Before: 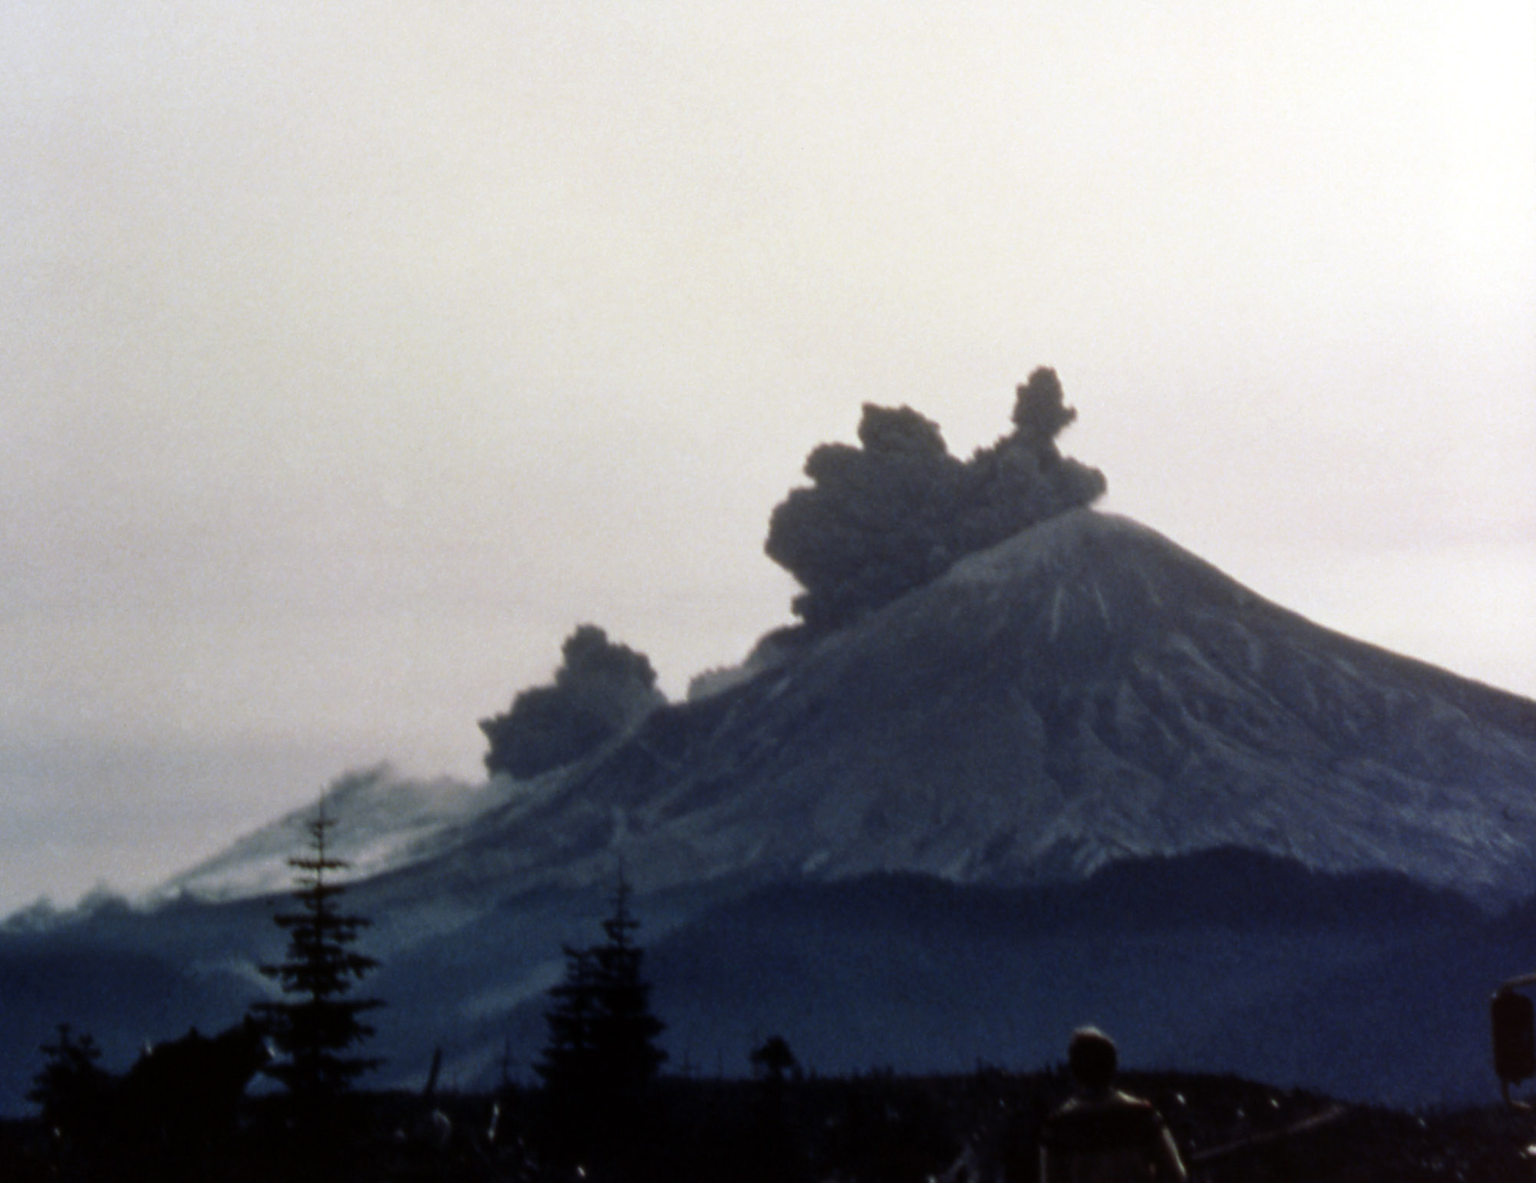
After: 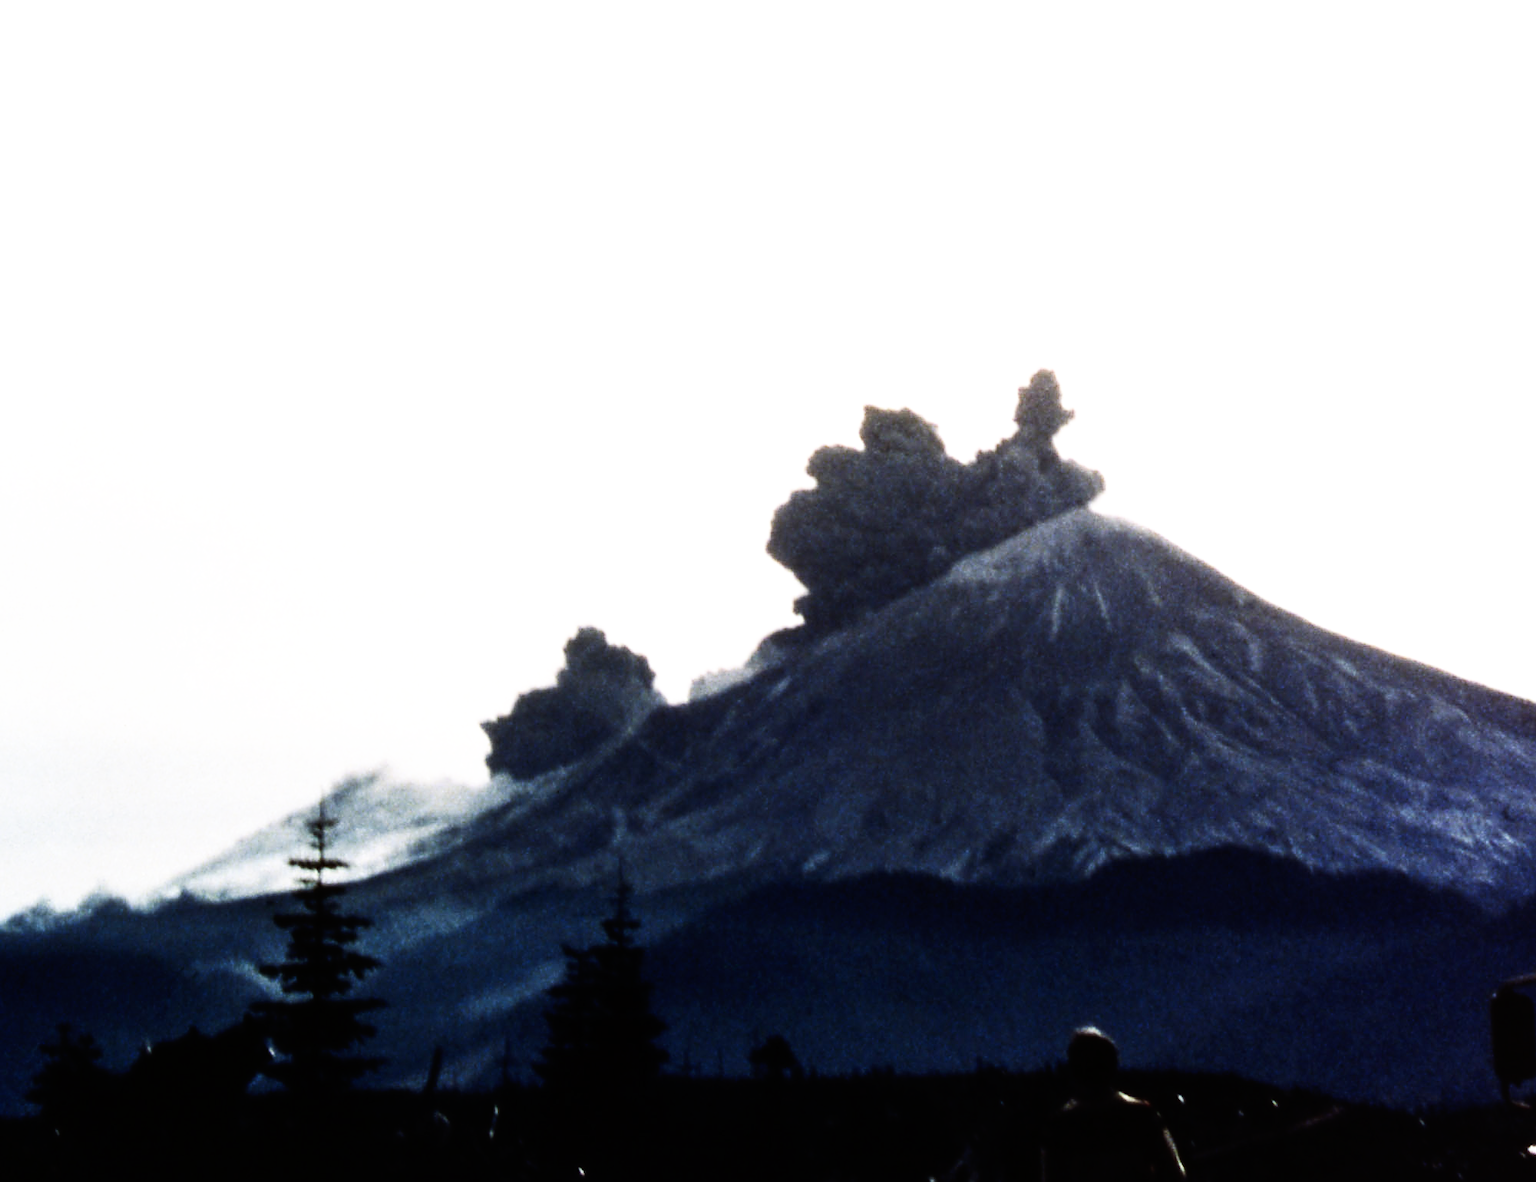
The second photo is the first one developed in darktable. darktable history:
sharpen: on, module defaults
tone equalizer: -8 EV -1.08 EV, -7 EV -1.01 EV, -6 EV -0.867 EV, -5 EV -0.578 EV, -3 EV 0.578 EV, -2 EV 0.867 EV, -1 EV 1.01 EV, +0 EV 1.08 EV, edges refinement/feathering 500, mask exposure compensation -1.57 EV, preserve details no
base curve: curves: ch0 [(0, 0) (0.007, 0.004) (0.027, 0.03) (0.046, 0.07) (0.207, 0.54) (0.442, 0.872) (0.673, 0.972) (1, 1)], preserve colors none
